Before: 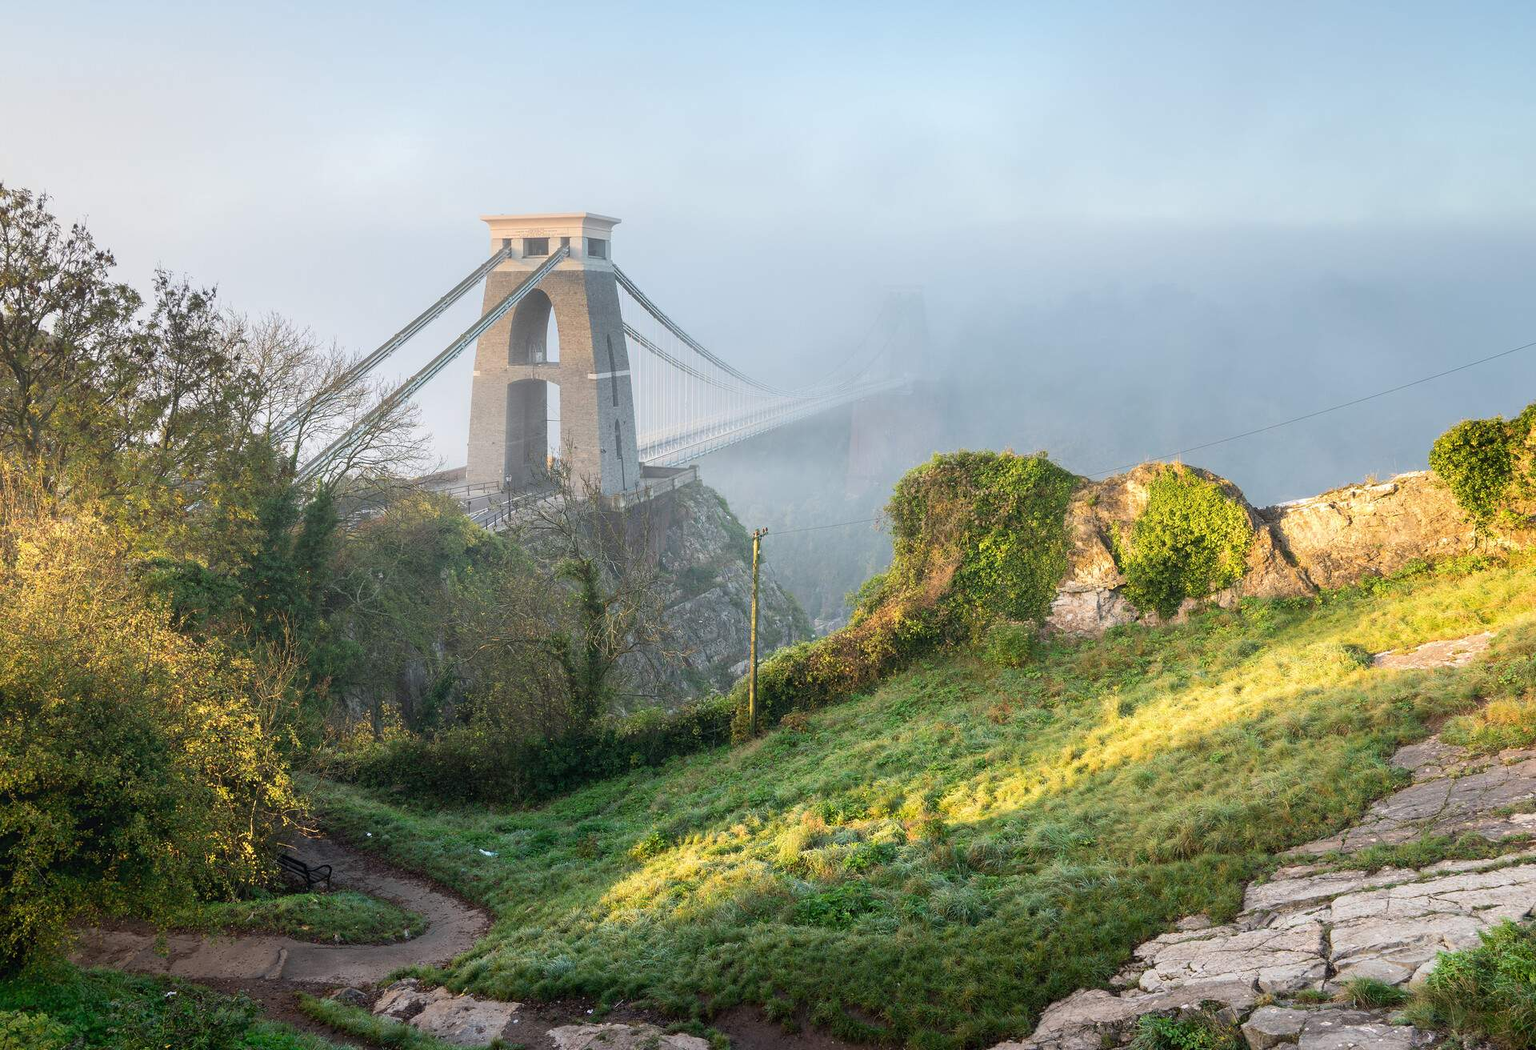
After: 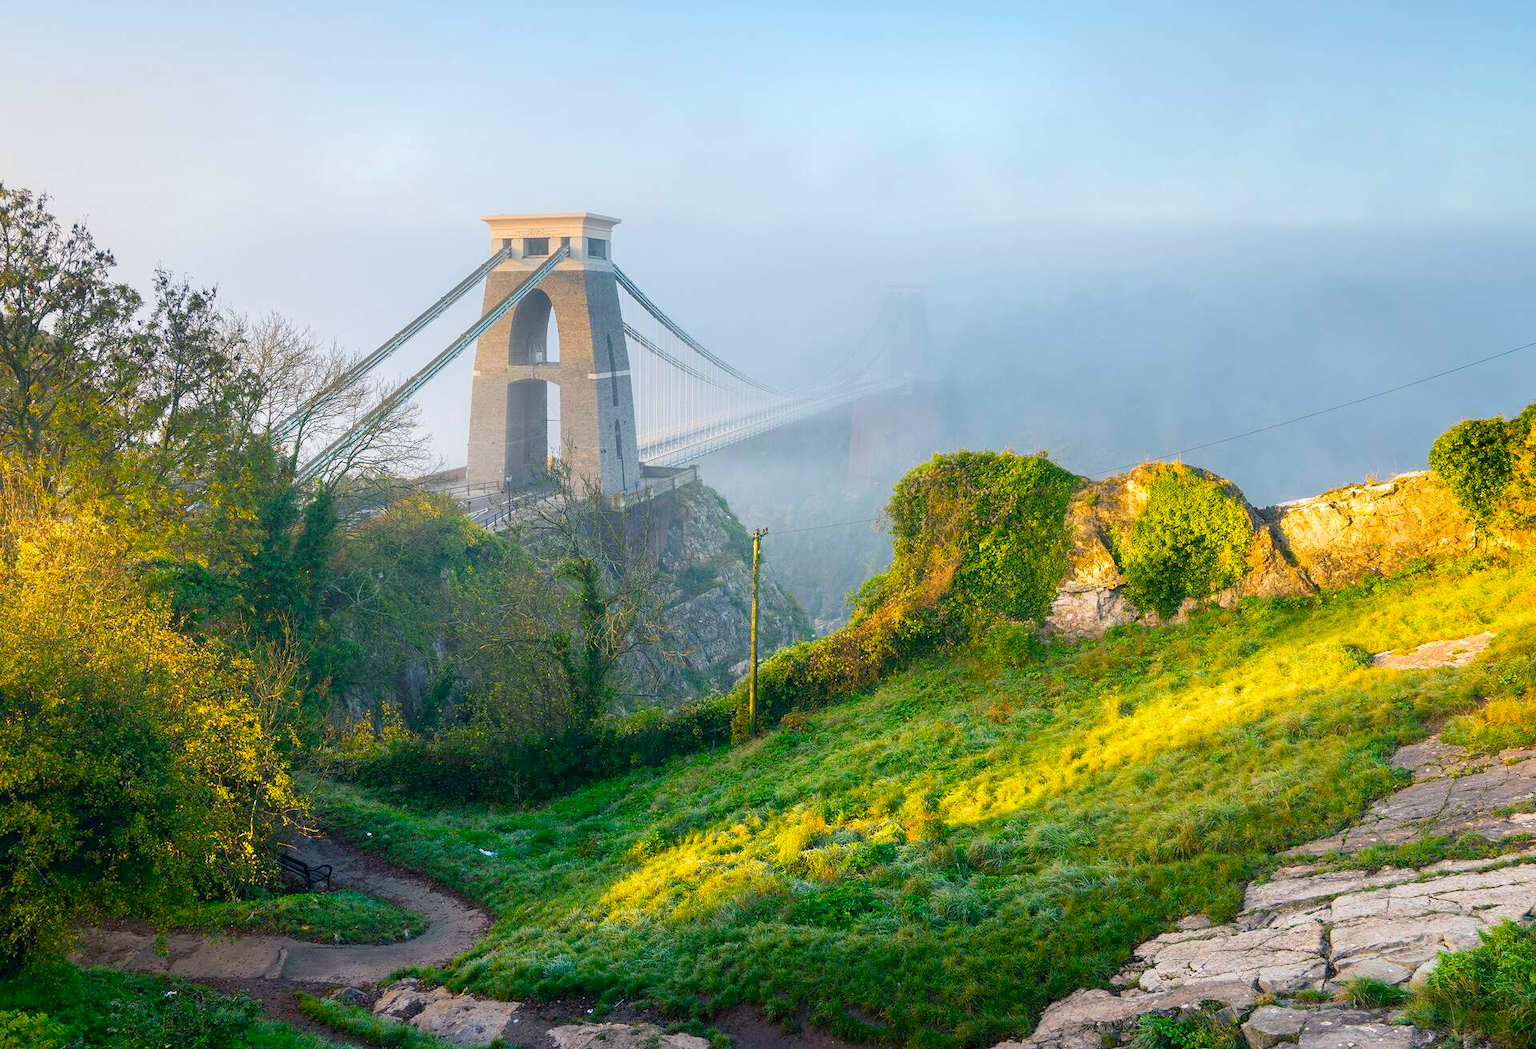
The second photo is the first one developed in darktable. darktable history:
color balance rgb: shadows lift › chroma 7.47%, shadows lift › hue 245.4°, linear chroma grading › global chroma 6.826%, perceptual saturation grading › global saturation 37.186%, perceptual saturation grading › shadows 35.202%
